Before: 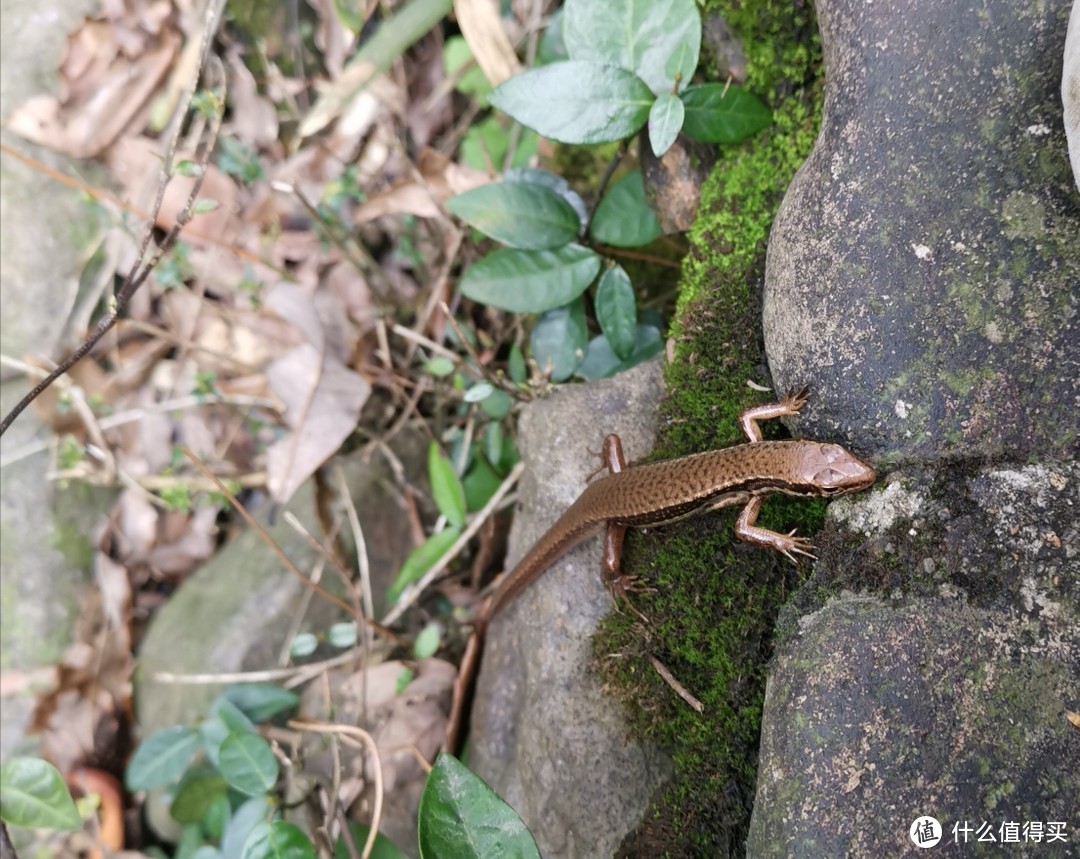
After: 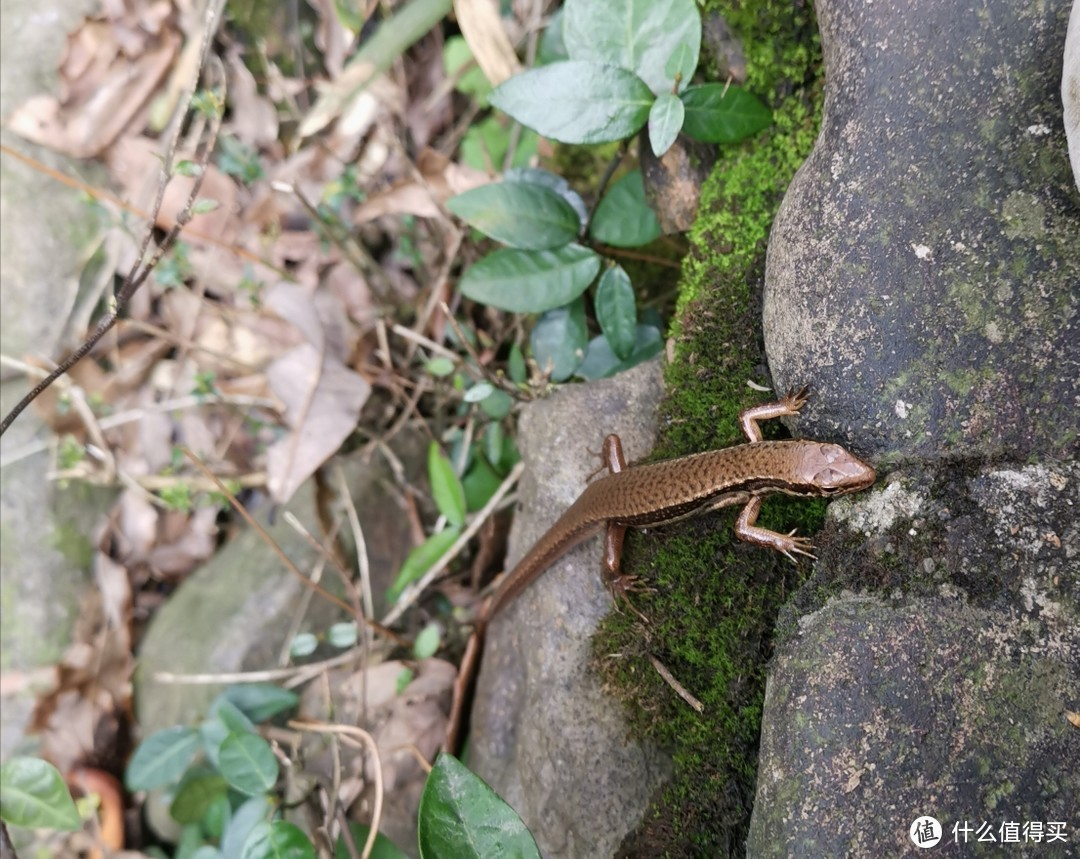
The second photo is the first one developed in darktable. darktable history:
exposure: exposure -0.057 EV, compensate exposure bias true, compensate highlight preservation false
